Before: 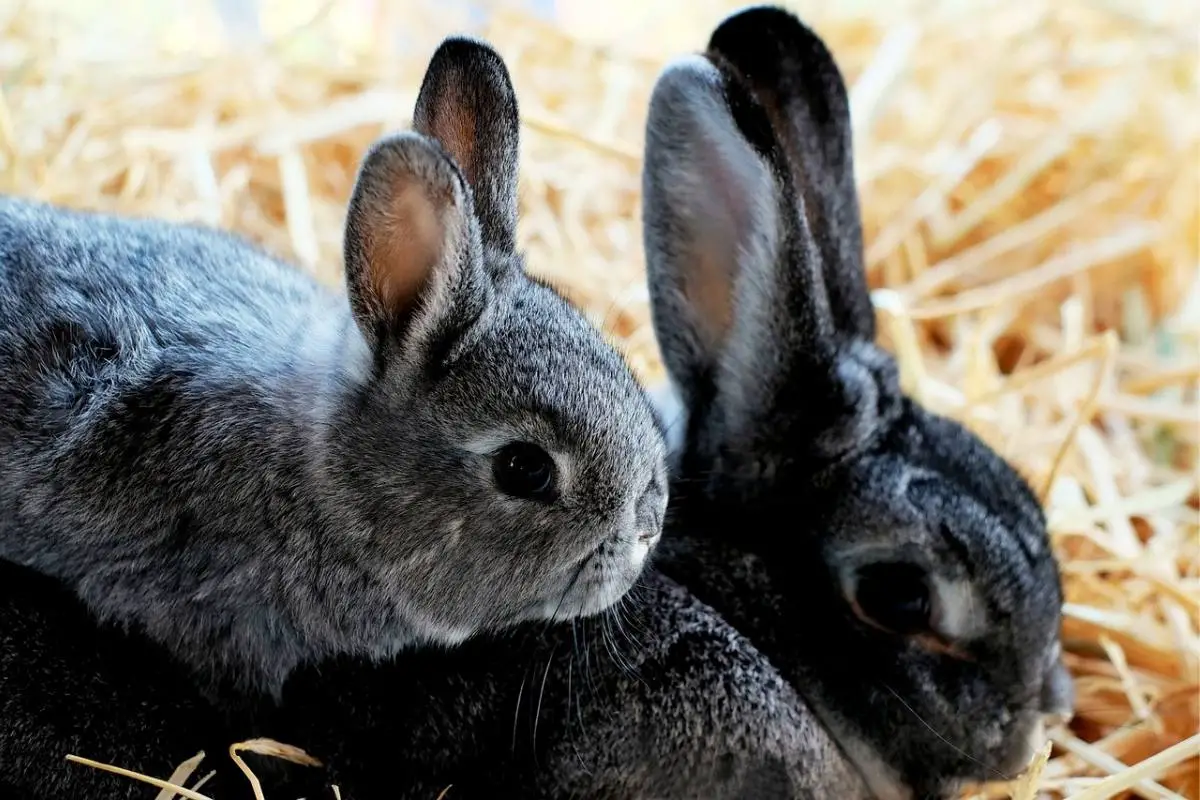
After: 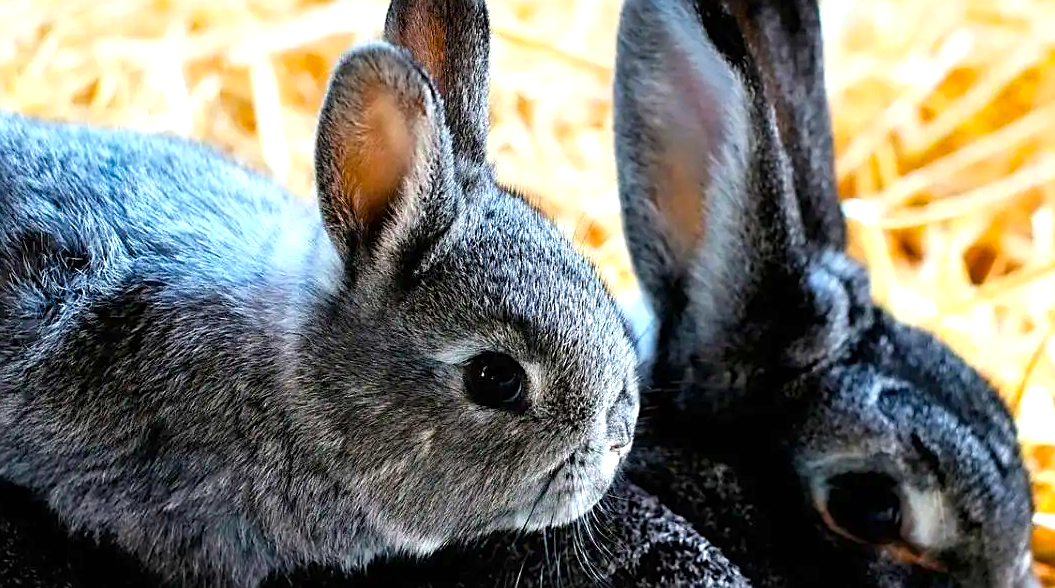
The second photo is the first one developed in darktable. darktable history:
graduated density: on, module defaults
color balance rgb: linear chroma grading › global chroma 15%, perceptual saturation grading › global saturation 30%
crop and rotate: left 2.425%, top 11.305%, right 9.6%, bottom 15.08%
exposure: black level correction 0, exposure 0.9 EV, compensate highlight preservation false
sharpen: on, module defaults
